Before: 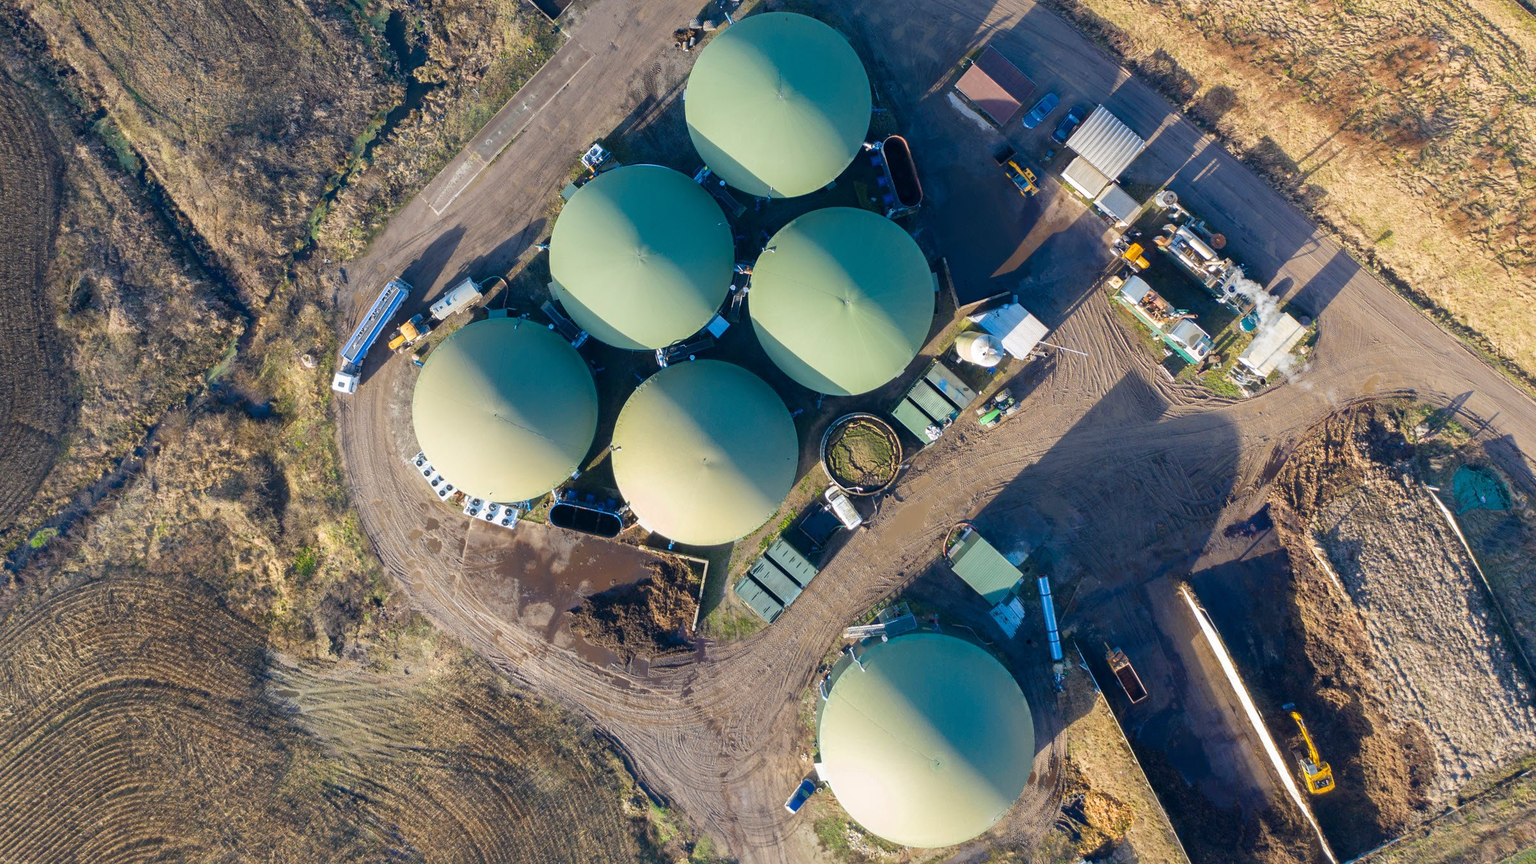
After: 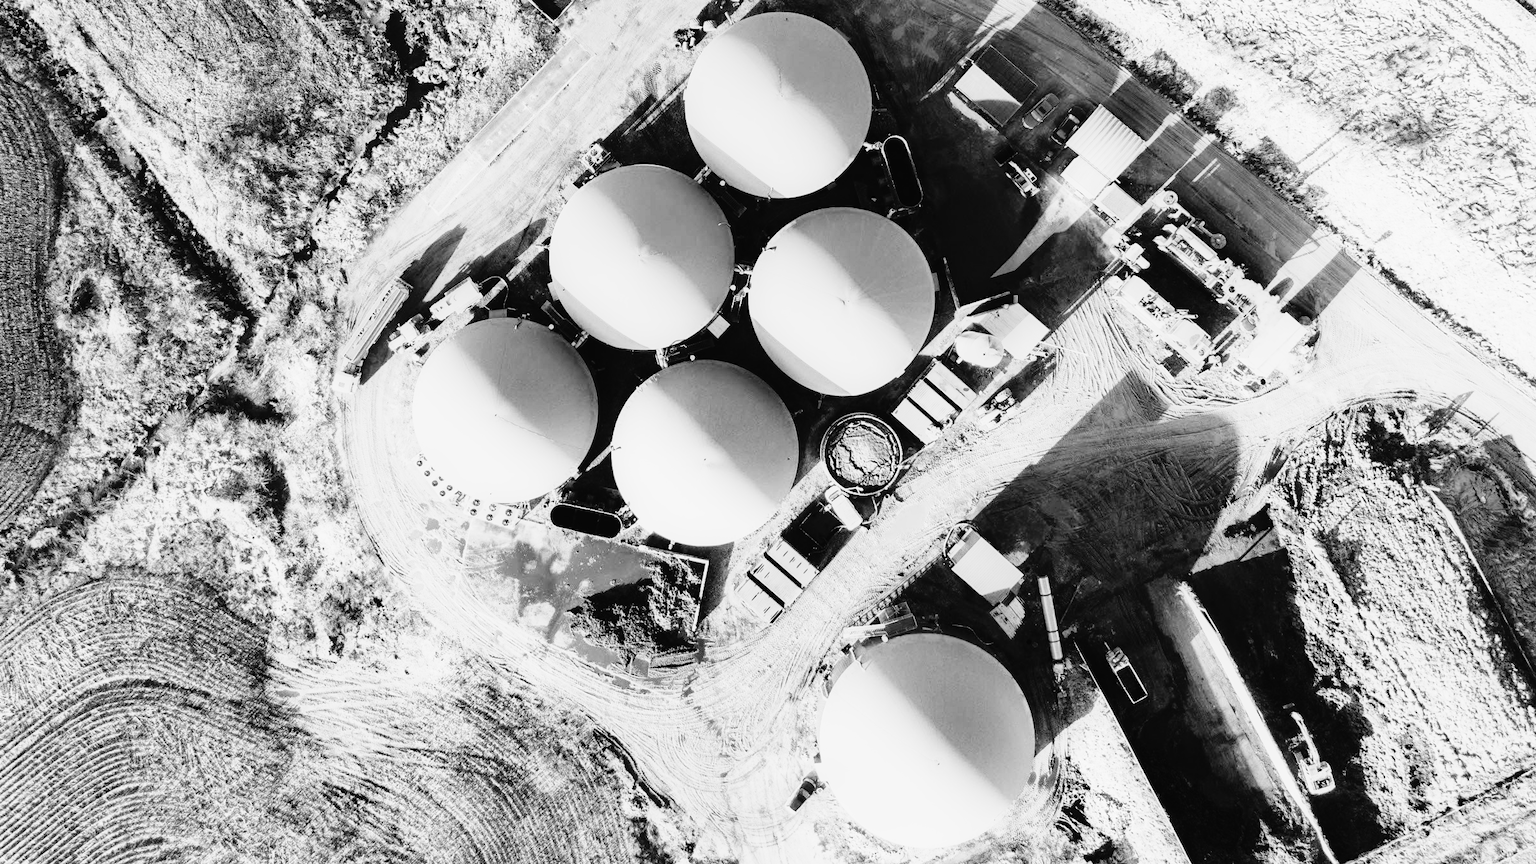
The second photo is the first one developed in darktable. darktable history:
rgb curve: curves: ch0 [(0, 0) (0.21, 0.15) (0.24, 0.21) (0.5, 0.75) (0.75, 0.96) (0.89, 0.99) (1, 1)]; ch1 [(0, 0.02) (0.21, 0.13) (0.25, 0.2) (0.5, 0.67) (0.75, 0.9) (0.89, 0.97) (1, 1)]; ch2 [(0, 0.02) (0.21, 0.13) (0.25, 0.2) (0.5, 0.67) (0.75, 0.9) (0.89, 0.97) (1, 1)], compensate middle gray true
white balance: red 1.029, blue 0.92
tone curve: curves: ch0 [(0, 0.014) (0.12, 0.096) (0.386, 0.49) (0.54, 0.684) (0.751, 0.855) (0.89, 0.943) (0.998, 0.989)]; ch1 [(0, 0) (0.133, 0.099) (0.437, 0.41) (0.5, 0.5) (0.517, 0.536) (0.548, 0.575) (0.582, 0.631) (0.627, 0.688) (0.836, 0.868) (1, 1)]; ch2 [(0, 0) (0.374, 0.341) (0.456, 0.443) (0.478, 0.49) (0.501, 0.5) (0.528, 0.538) (0.55, 0.6) (0.572, 0.63) (0.702, 0.765) (1, 1)], color space Lab, independent channels, preserve colors none
monochrome: a 30.25, b 92.03
